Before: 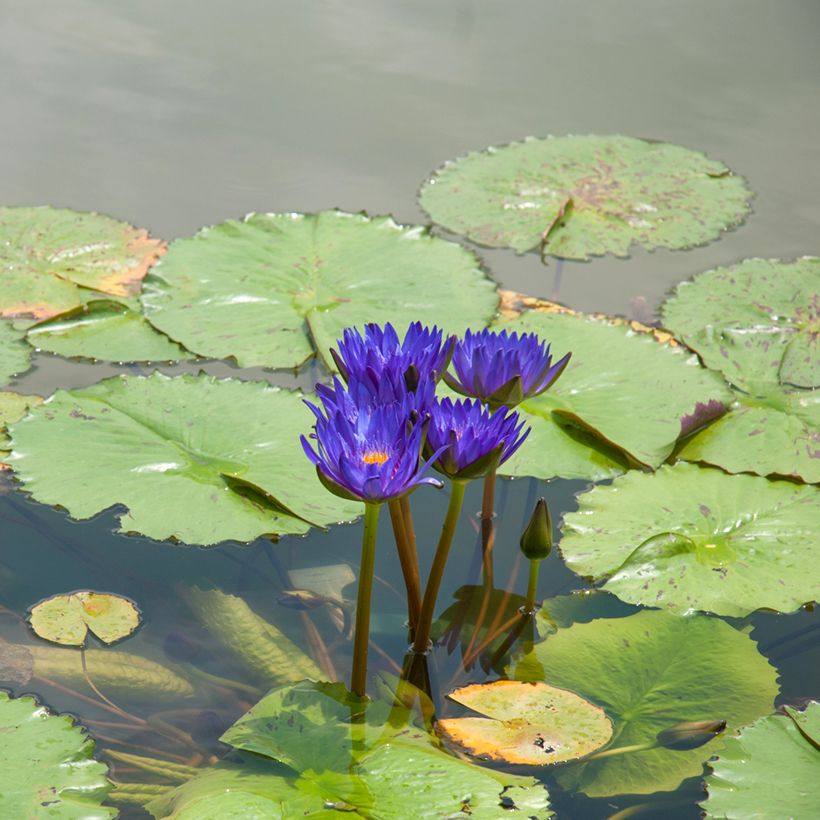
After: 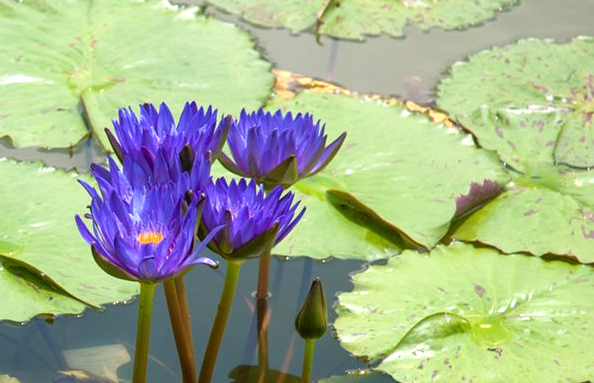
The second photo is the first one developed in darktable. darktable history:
crop and rotate: left 27.444%, top 26.844%, bottom 26.449%
tone equalizer: -8 EV -0.436 EV, -7 EV -0.371 EV, -6 EV -0.339 EV, -5 EV -0.241 EV, -3 EV 0.207 EV, -2 EV 0.305 EV, -1 EV 0.399 EV, +0 EV 0.394 EV
